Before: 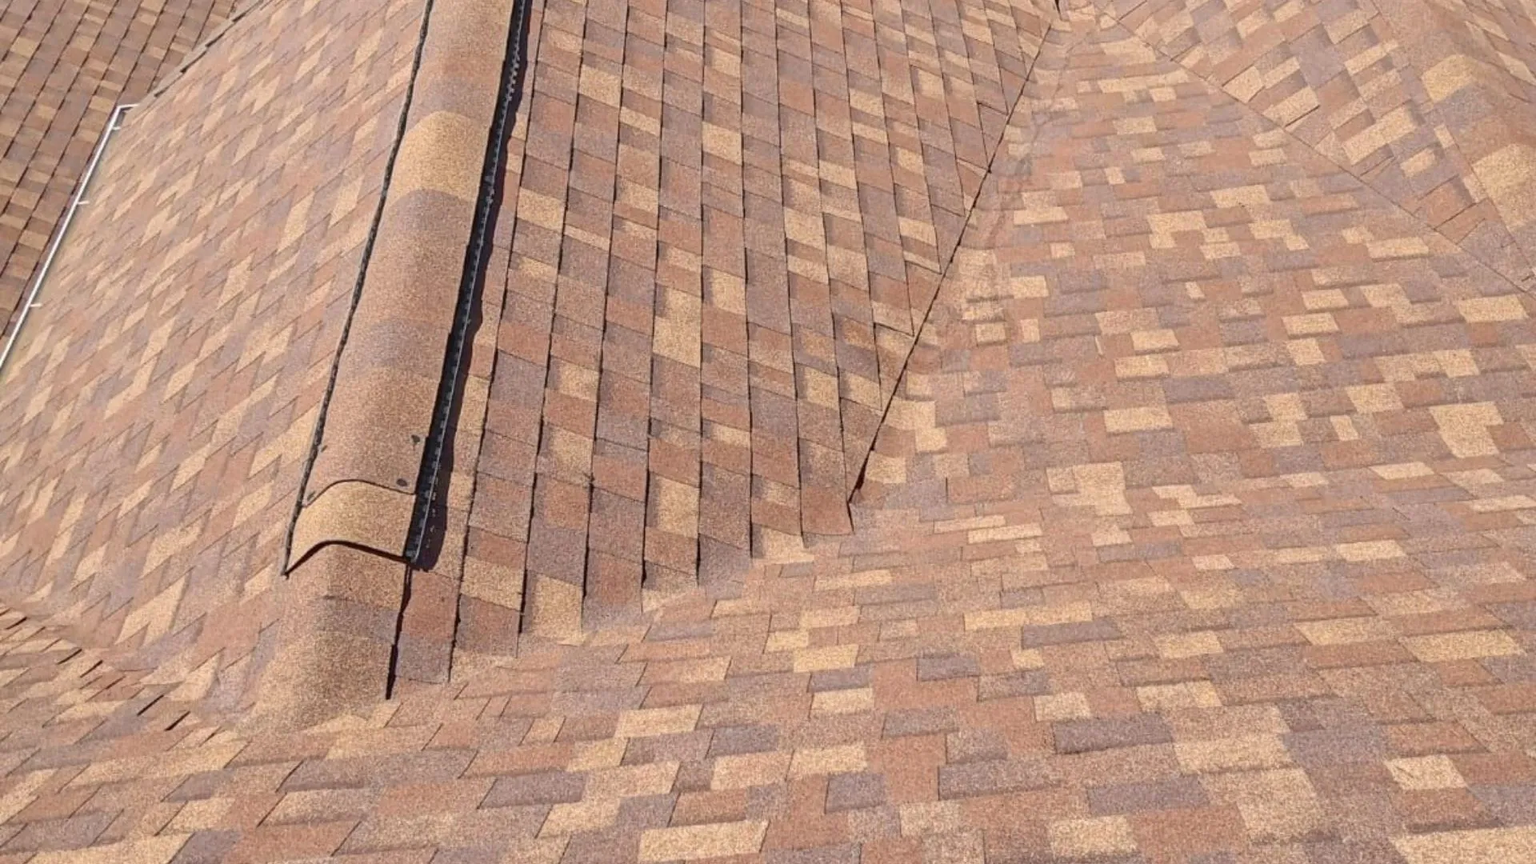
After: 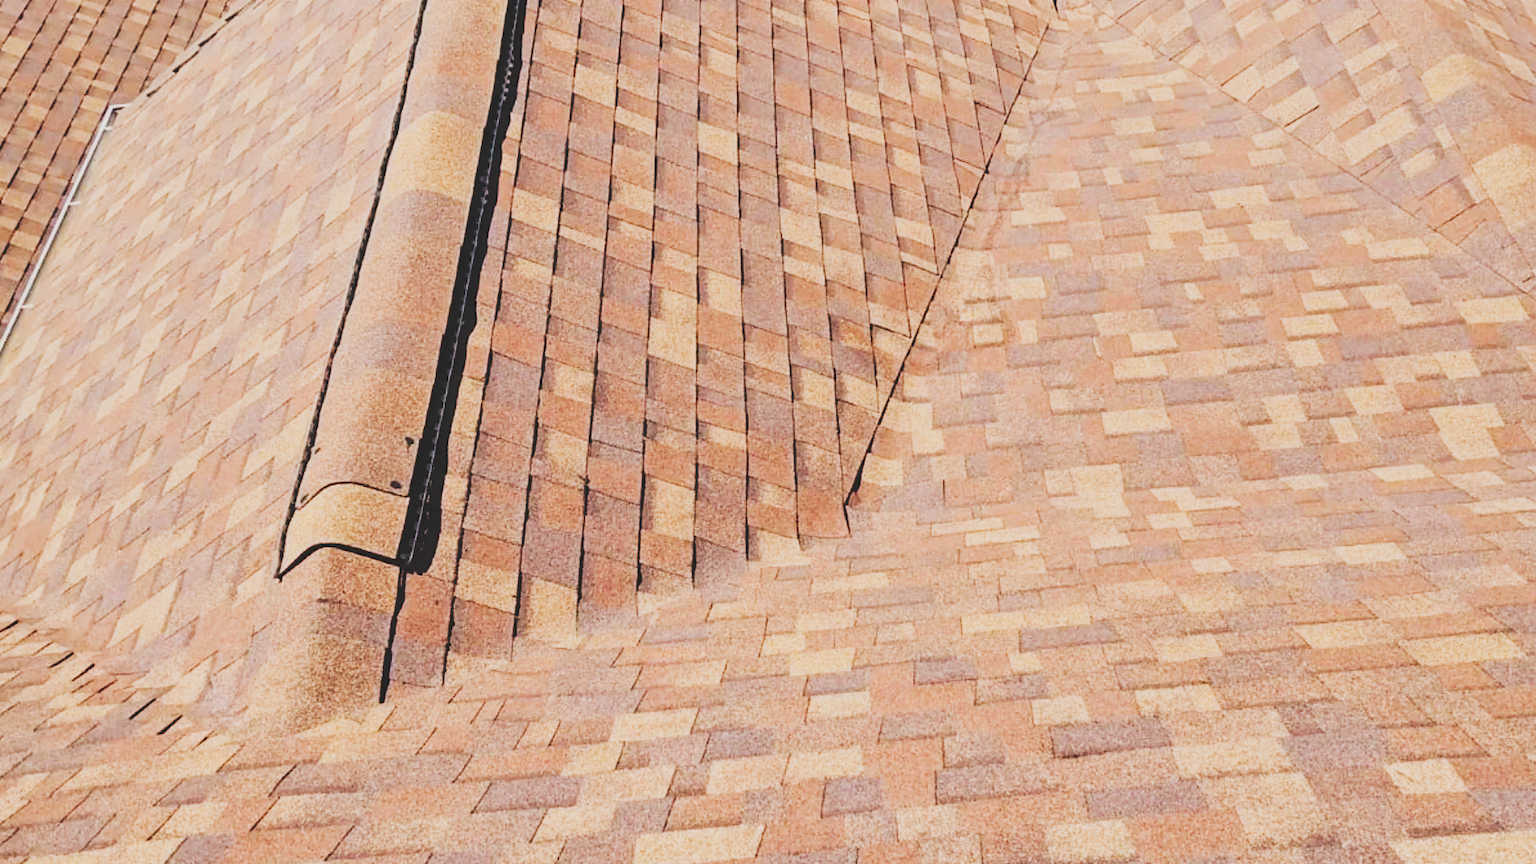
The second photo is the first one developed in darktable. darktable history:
crop and rotate: left 0.614%, top 0.179%, bottom 0.309%
filmic rgb: black relative exposure -9.22 EV, white relative exposure 6.77 EV, hardness 3.07, contrast 1.05
tone curve: curves: ch0 [(0, 0) (0.003, 0.145) (0.011, 0.15) (0.025, 0.15) (0.044, 0.156) (0.069, 0.161) (0.1, 0.169) (0.136, 0.175) (0.177, 0.184) (0.224, 0.196) (0.277, 0.234) (0.335, 0.291) (0.399, 0.391) (0.468, 0.505) (0.543, 0.633) (0.623, 0.742) (0.709, 0.826) (0.801, 0.882) (0.898, 0.93) (1, 1)], preserve colors none
